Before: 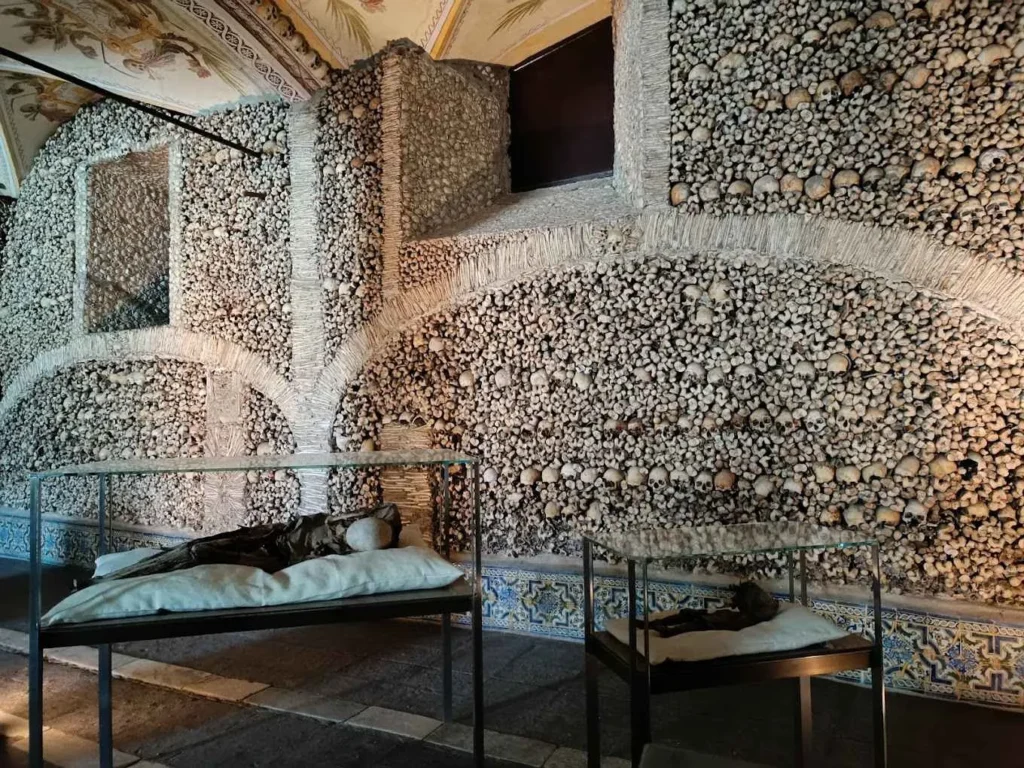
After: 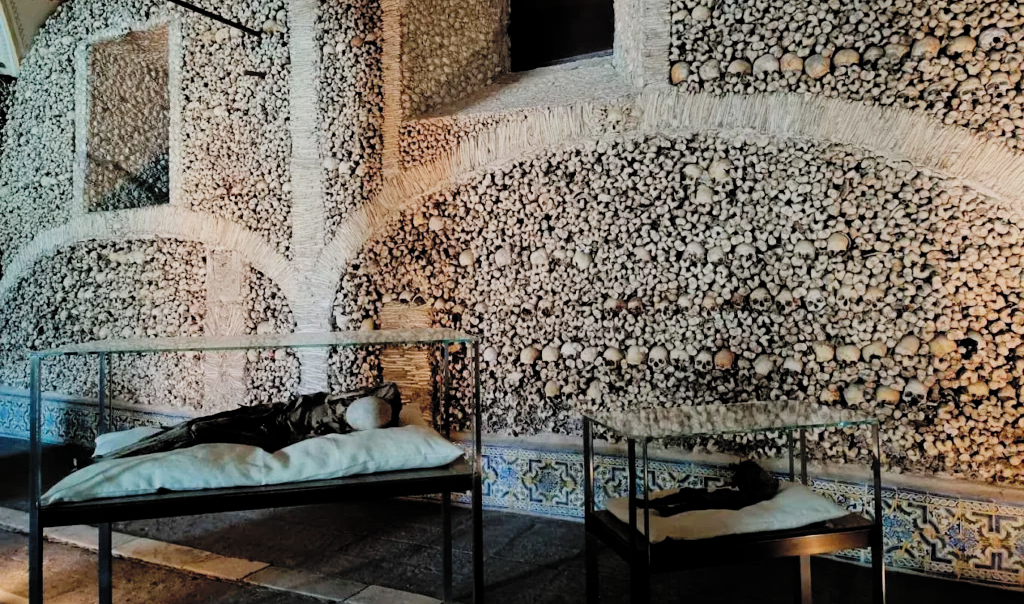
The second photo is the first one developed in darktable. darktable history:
crop and rotate: top 15.774%, bottom 5.506%
contrast brightness saturation: contrast 0.1, brightness 0.3, saturation 0.14
filmic rgb: middle gray luminance 29%, black relative exposure -10.3 EV, white relative exposure 5.5 EV, threshold 6 EV, target black luminance 0%, hardness 3.95, latitude 2.04%, contrast 1.132, highlights saturation mix 5%, shadows ↔ highlights balance 15.11%, add noise in highlights 0, preserve chrominance no, color science v3 (2019), use custom middle-gray values true, iterations of high-quality reconstruction 0, contrast in highlights soft, enable highlight reconstruction true
